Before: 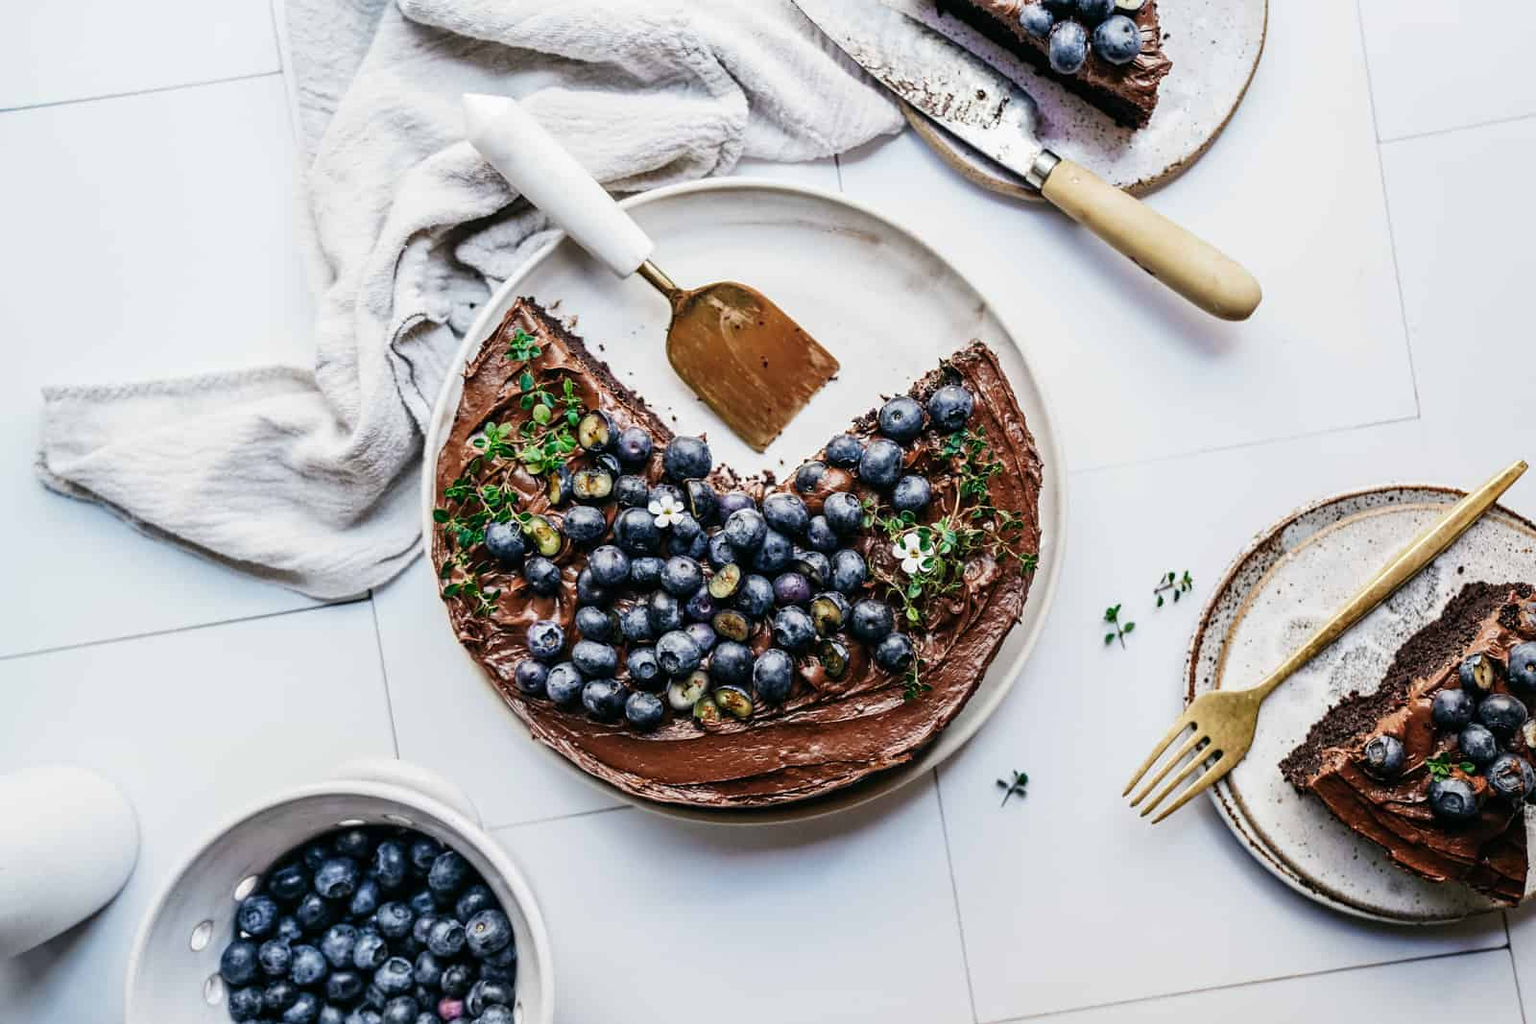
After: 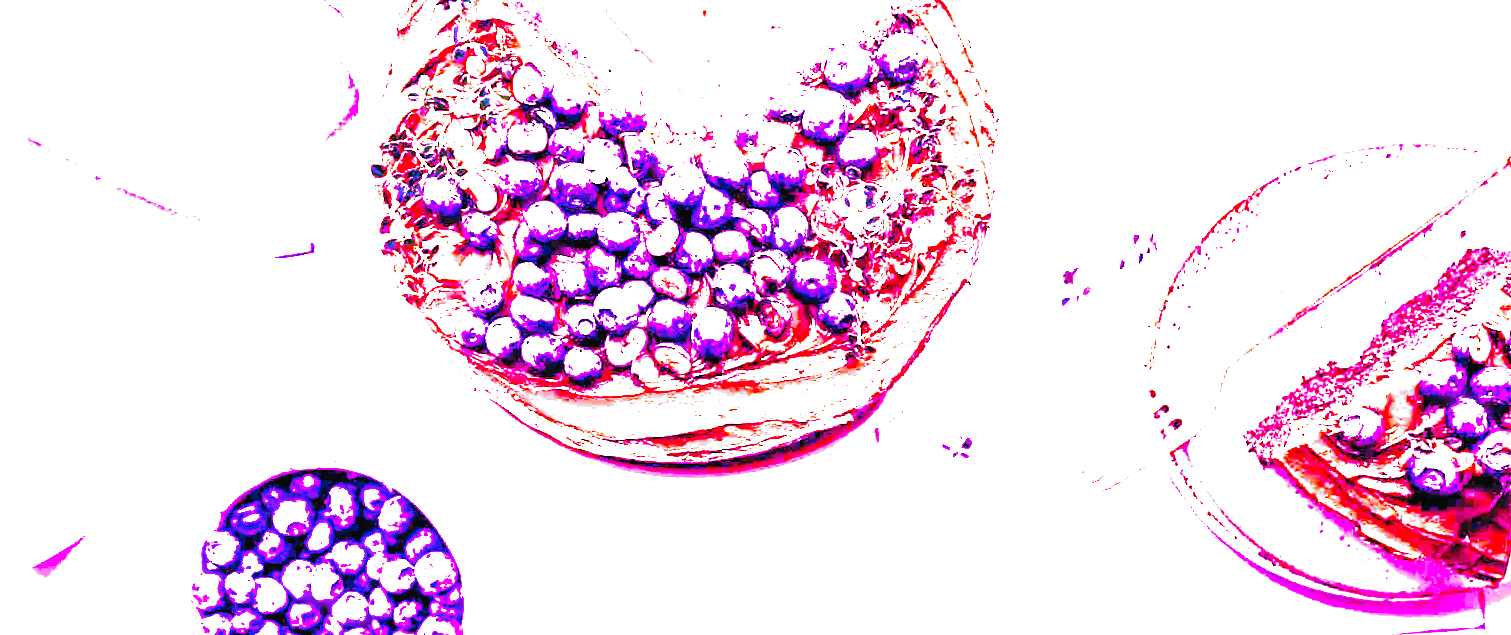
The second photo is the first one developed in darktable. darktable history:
haze removal: strength 0.29, distance 0.25, compatibility mode true, adaptive false
filmic rgb: black relative exposure -8.2 EV, white relative exposure 2.2 EV, threshold 3 EV, hardness 7.11, latitude 75%, contrast 1.325, highlights saturation mix -2%, shadows ↔ highlights balance 30%, preserve chrominance no, color science v5 (2021), contrast in shadows safe, contrast in highlights safe, enable highlight reconstruction true
rotate and perspective: rotation 0.062°, lens shift (vertical) 0.115, lens shift (horizontal) -0.133, crop left 0.047, crop right 0.94, crop top 0.061, crop bottom 0.94
contrast brightness saturation: contrast 0.1, brightness 0.3, saturation 0.14
local contrast: mode bilateral grid, contrast 10, coarseness 25, detail 115%, midtone range 0.2
white balance: red 8, blue 8
crop and rotate: top 36.435%
shadows and highlights: shadows 40, highlights -60
